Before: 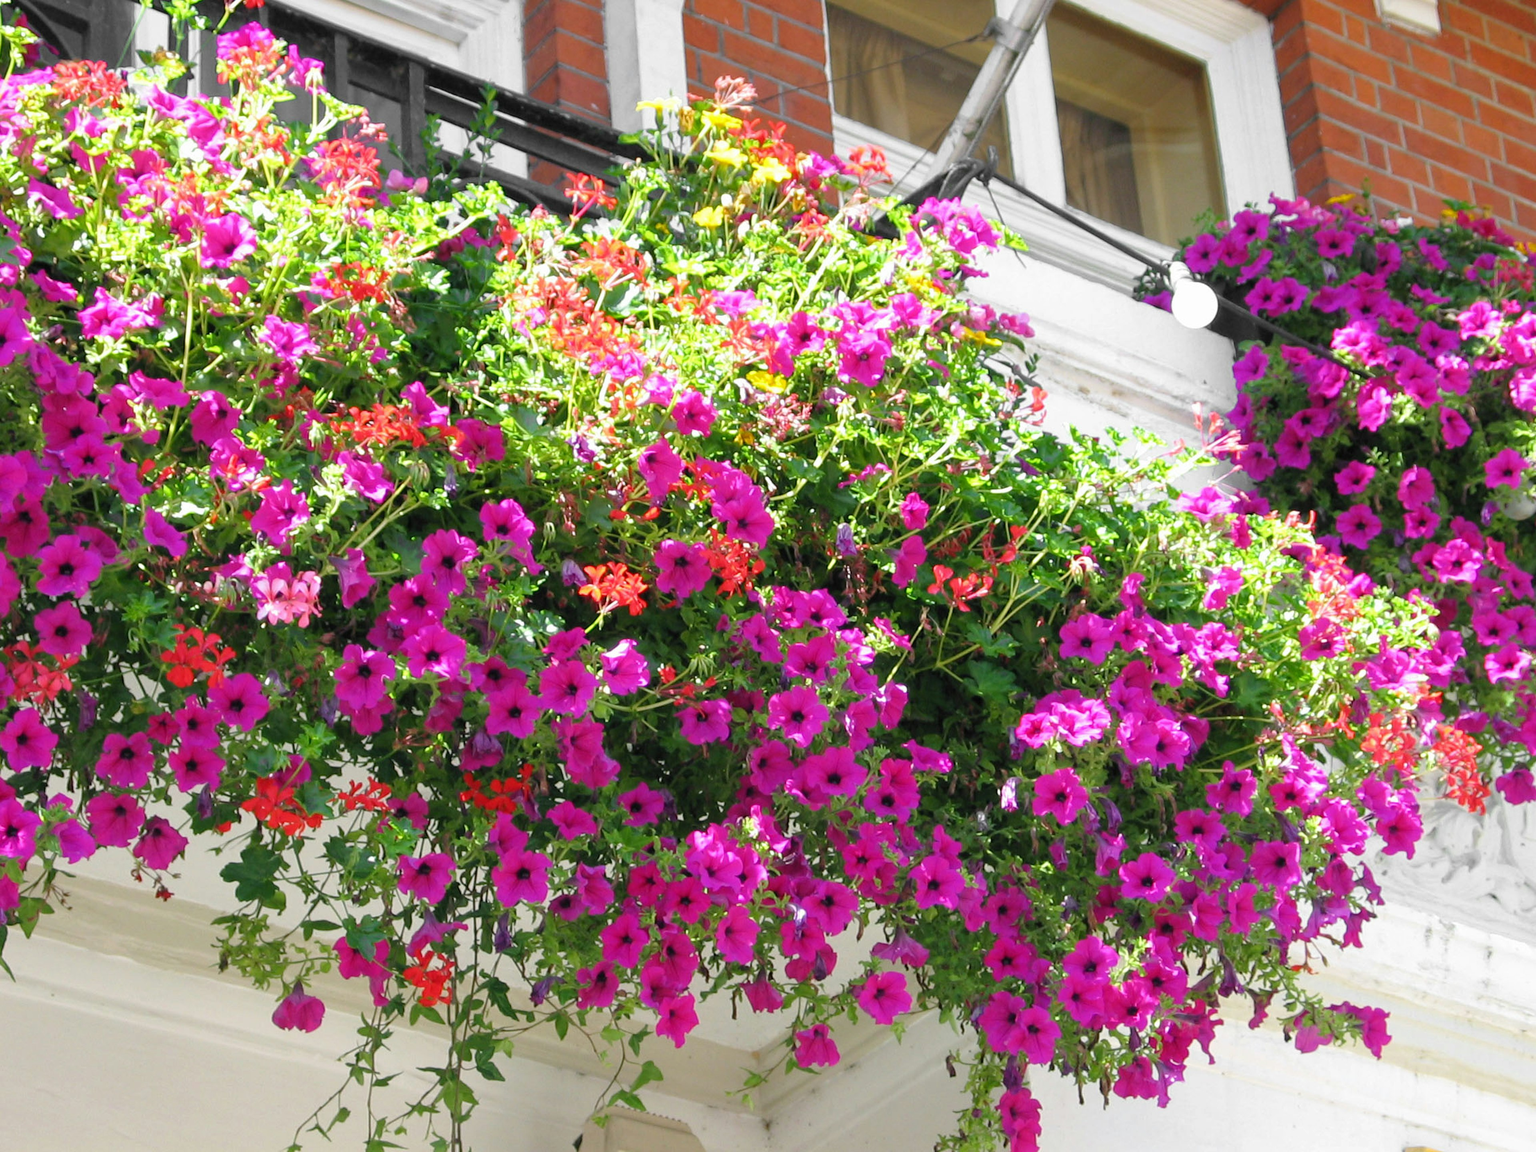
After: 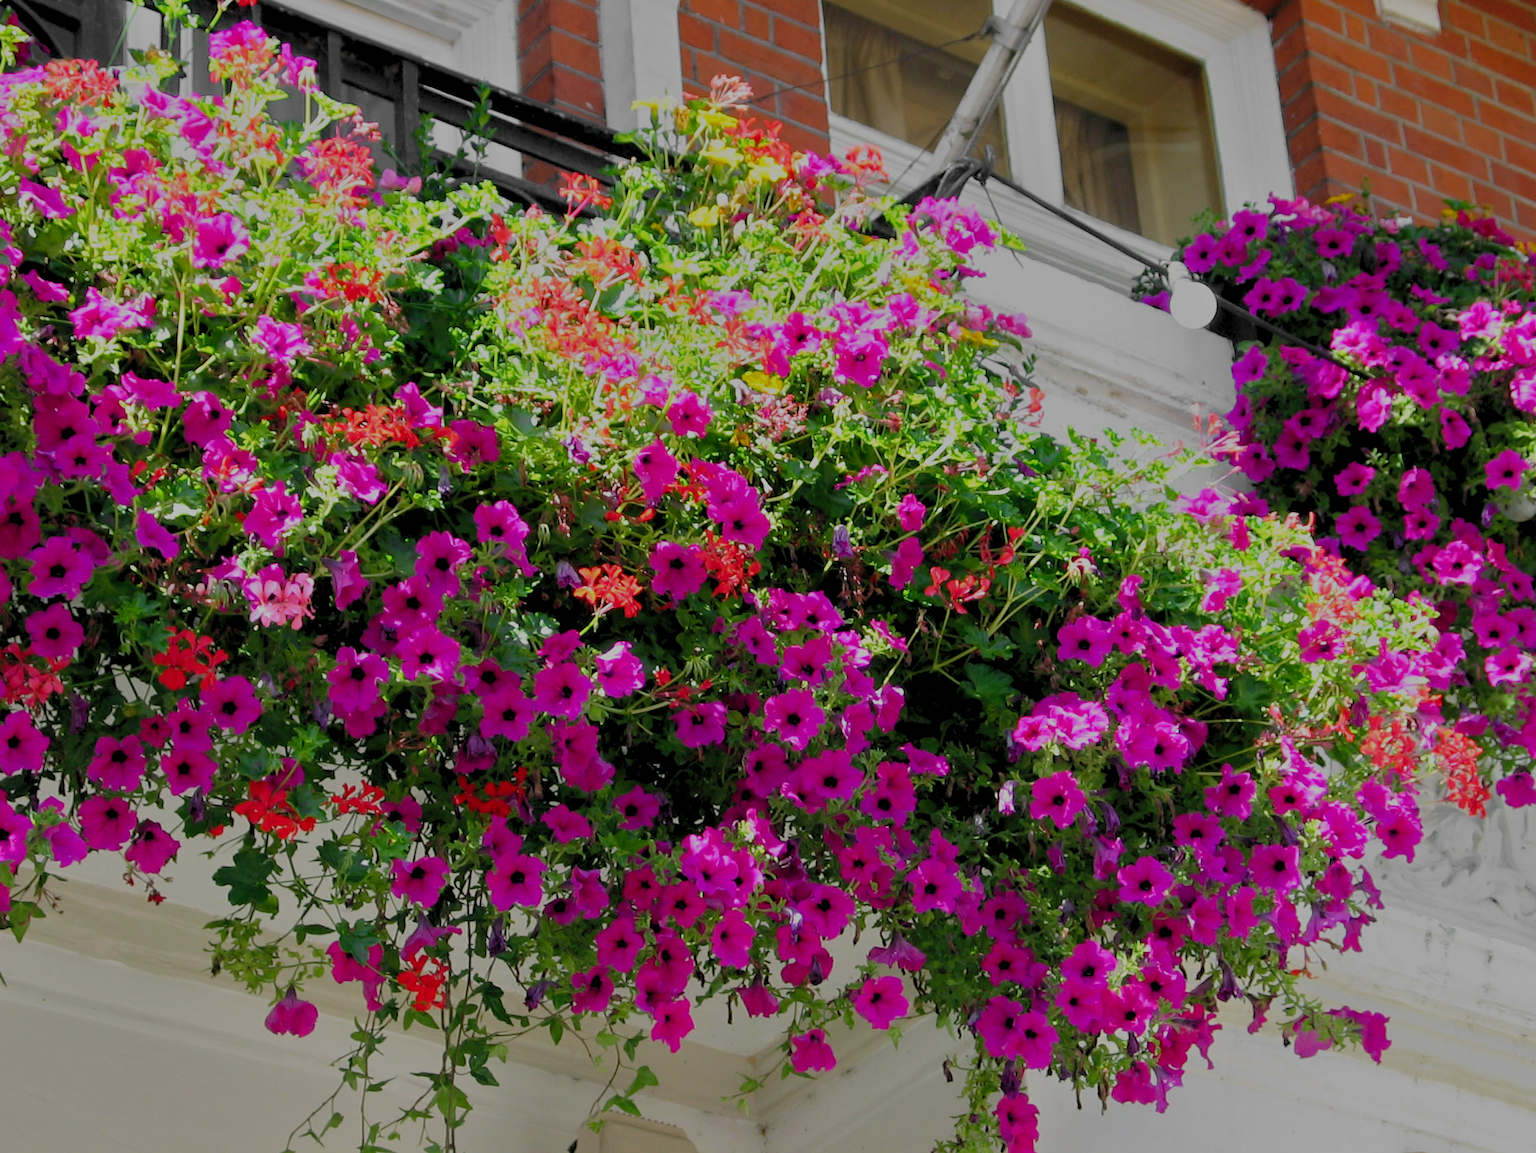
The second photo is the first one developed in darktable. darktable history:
tone equalizer: -8 EV -2 EV, -7 EV -2 EV, -6 EV -2 EV, -5 EV -2 EV, -4 EV -2 EV, -3 EV -2 EV, -2 EV -2 EV, -1 EV -1.63 EV, +0 EV -2 EV
sharpen: amount 0.2
levels: black 3.83%, white 90.64%, levels [0.044, 0.416, 0.908]
crop and rotate: left 0.614%, top 0.179%, bottom 0.309%
